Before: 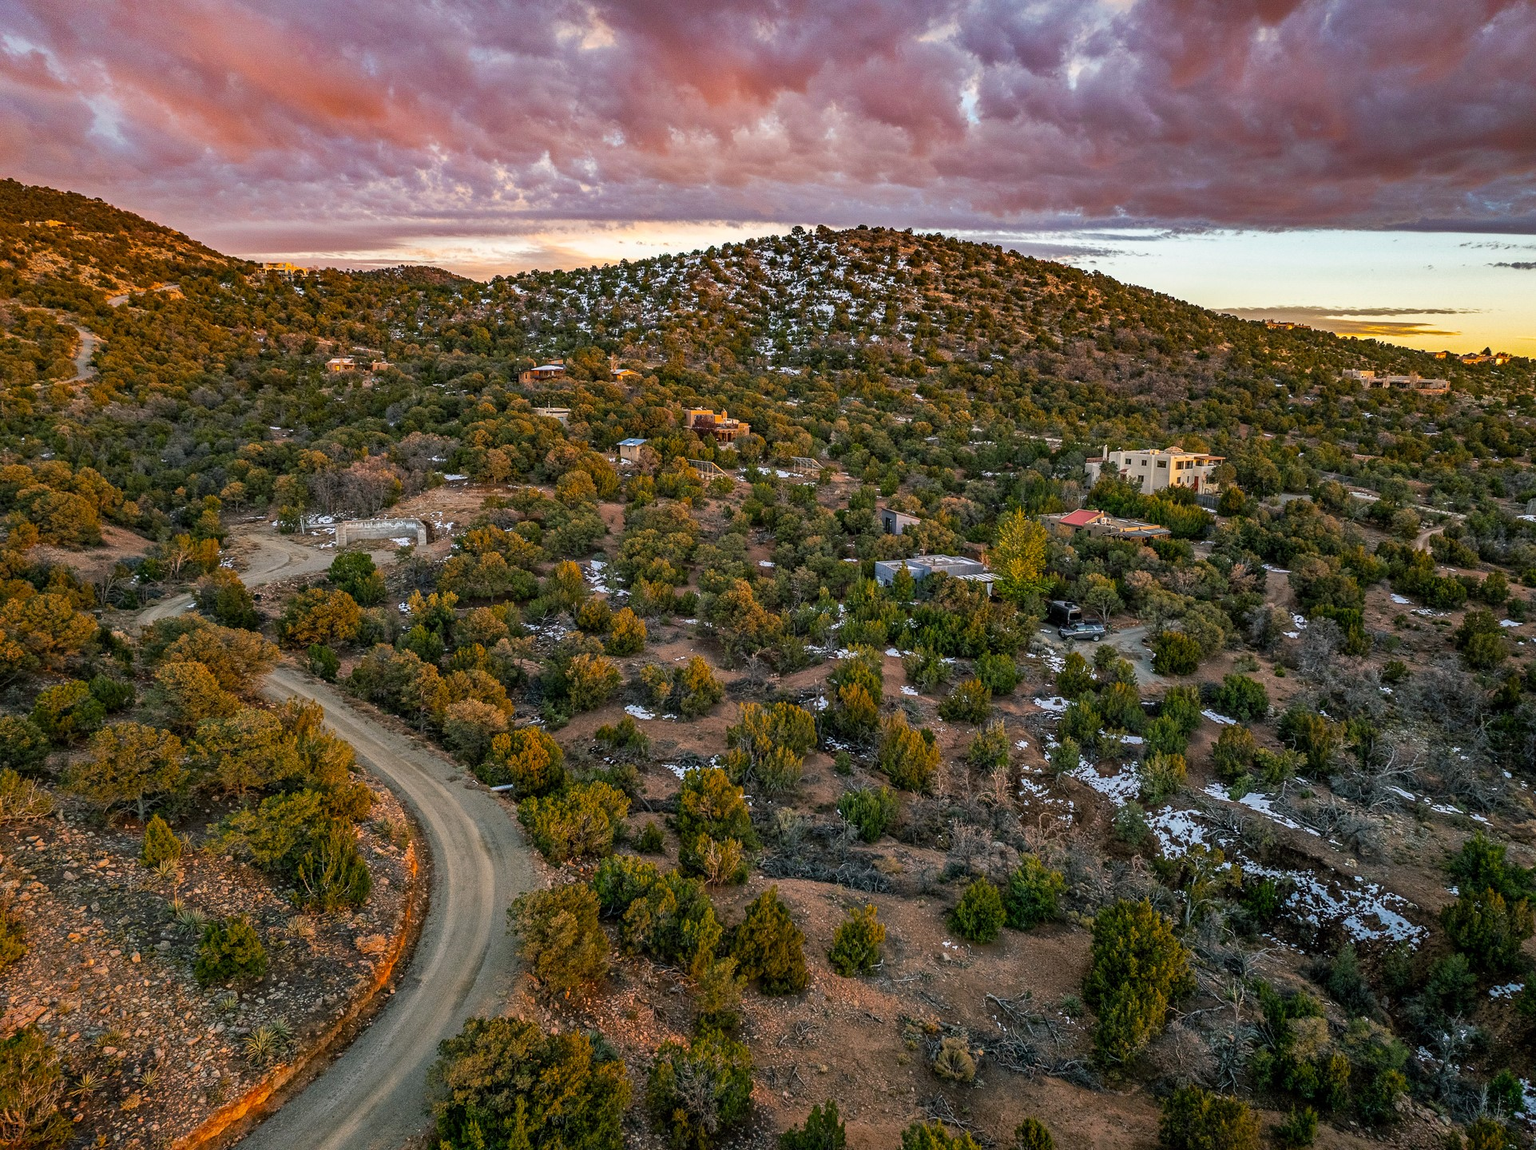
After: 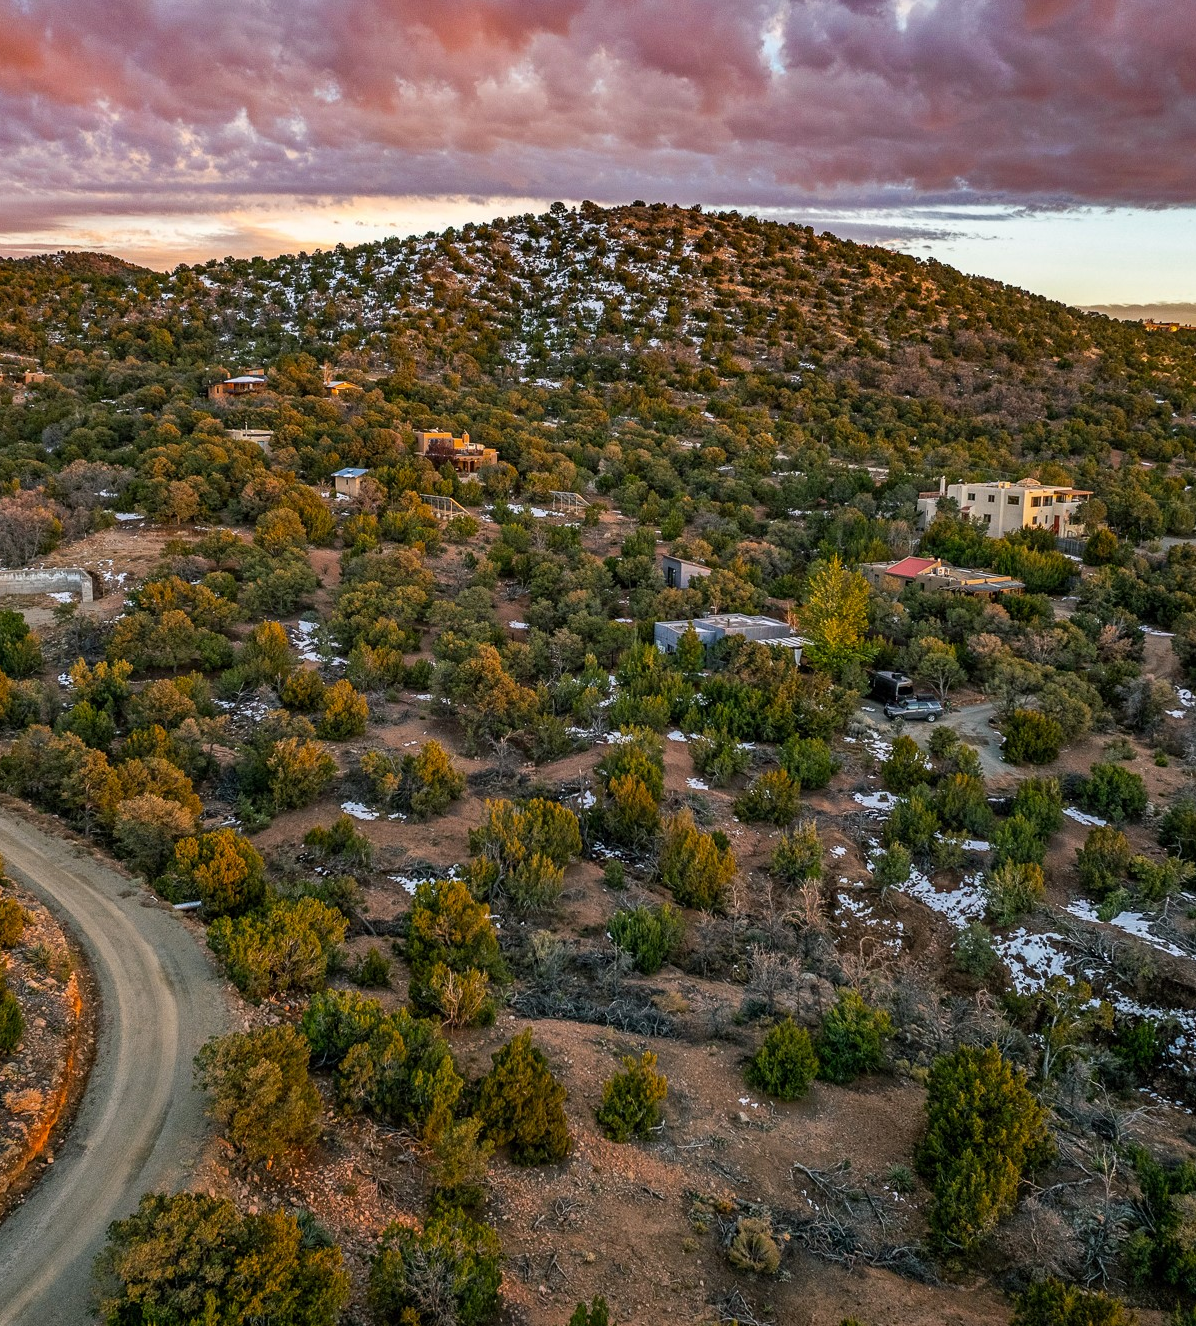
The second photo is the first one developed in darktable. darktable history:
crop and rotate: left 22.971%, top 5.634%, right 14.812%, bottom 2.282%
